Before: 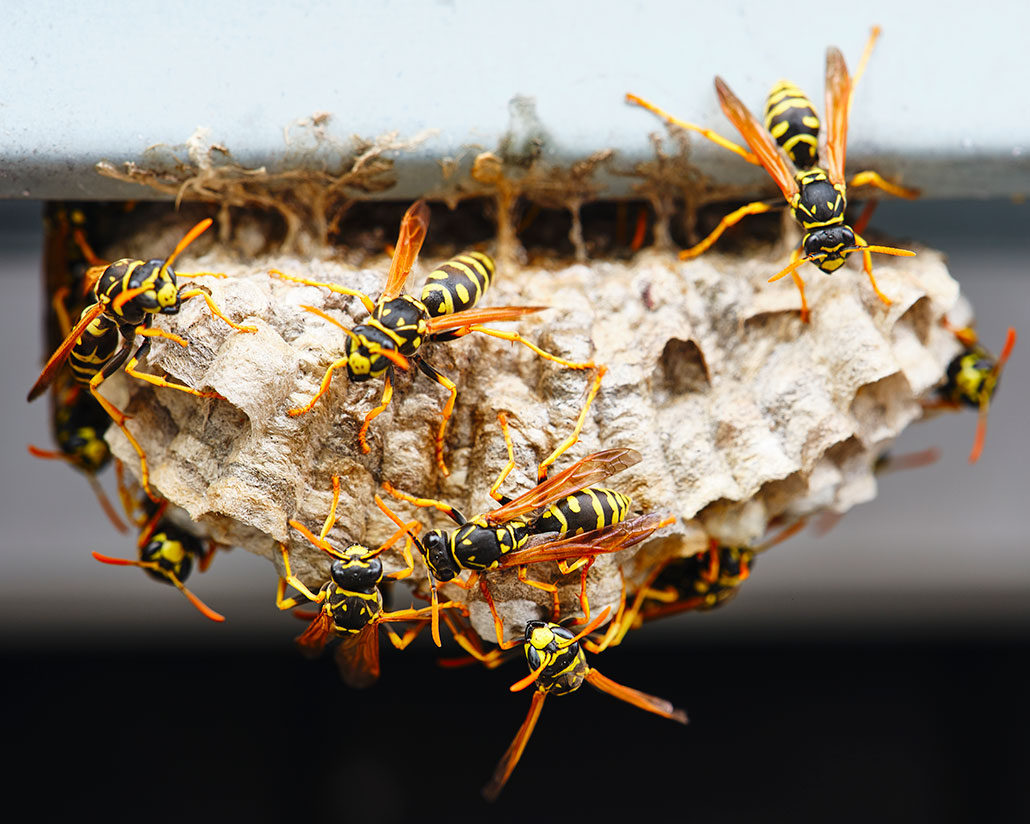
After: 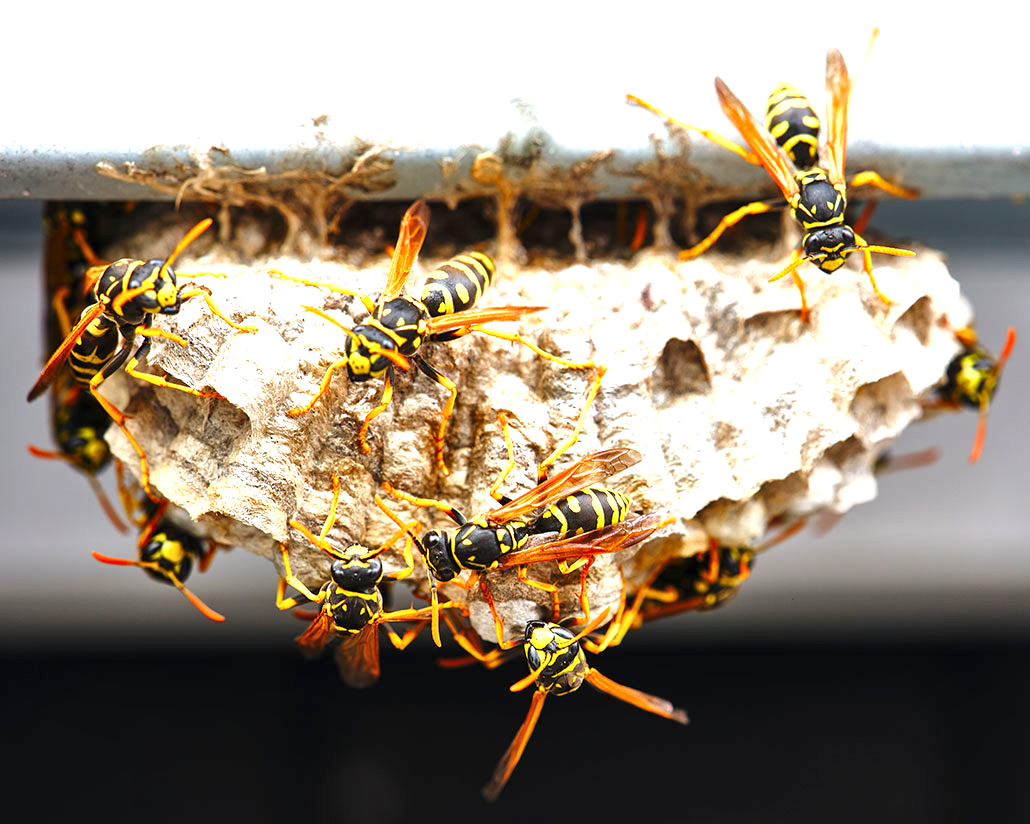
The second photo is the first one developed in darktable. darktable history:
exposure: black level correction 0, exposure 0.7 EV, compensate exposure bias true, compensate highlight preservation false
local contrast: mode bilateral grid, contrast 20, coarseness 50, detail 140%, midtone range 0.2
